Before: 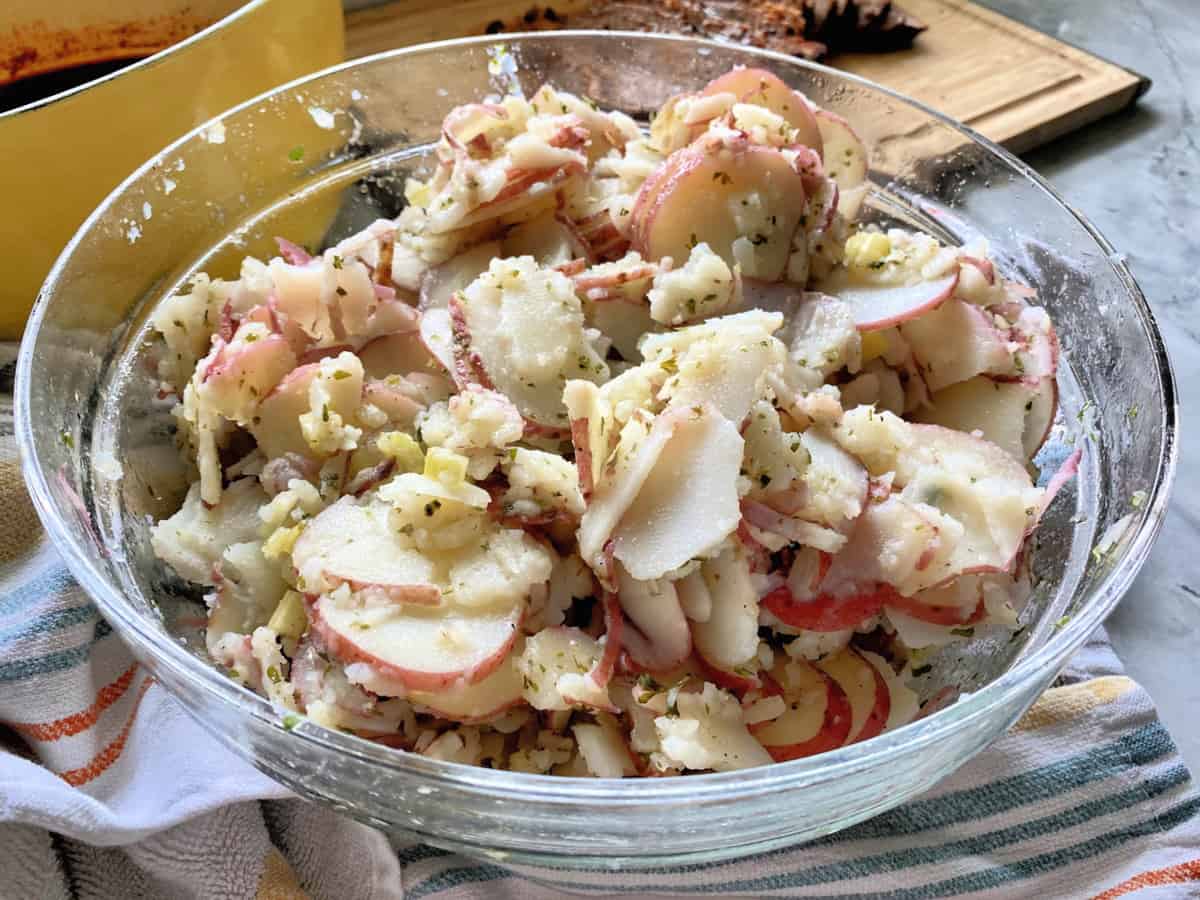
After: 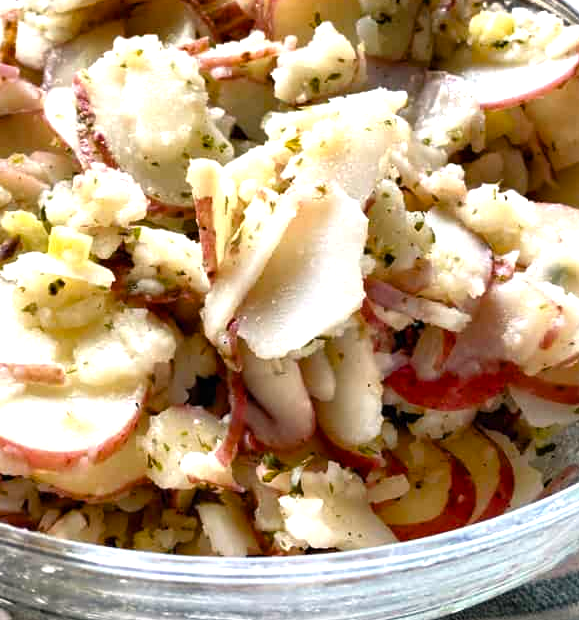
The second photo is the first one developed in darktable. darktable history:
crop: left 31.408%, top 24.569%, right 20.321%, bottom 6.509%
color balance rgb: shadows lift › hue 85.1°, highlights gain › chroma 1.132%, highlights gain › hue 60.17°, perceptual saturation grading › global saturation 27.579%, perceptual saturation grading › highlights -24.793%, perceptual saturation grading › shadows 25.305%, perceptual brilliance grading › global brilliance -5.679%, perceptual brilliance grading › highlights 24.857%, perceptual brilliance grading › mid-tones 7.438%, perceptual brilliance grading › shadows -4.682%
